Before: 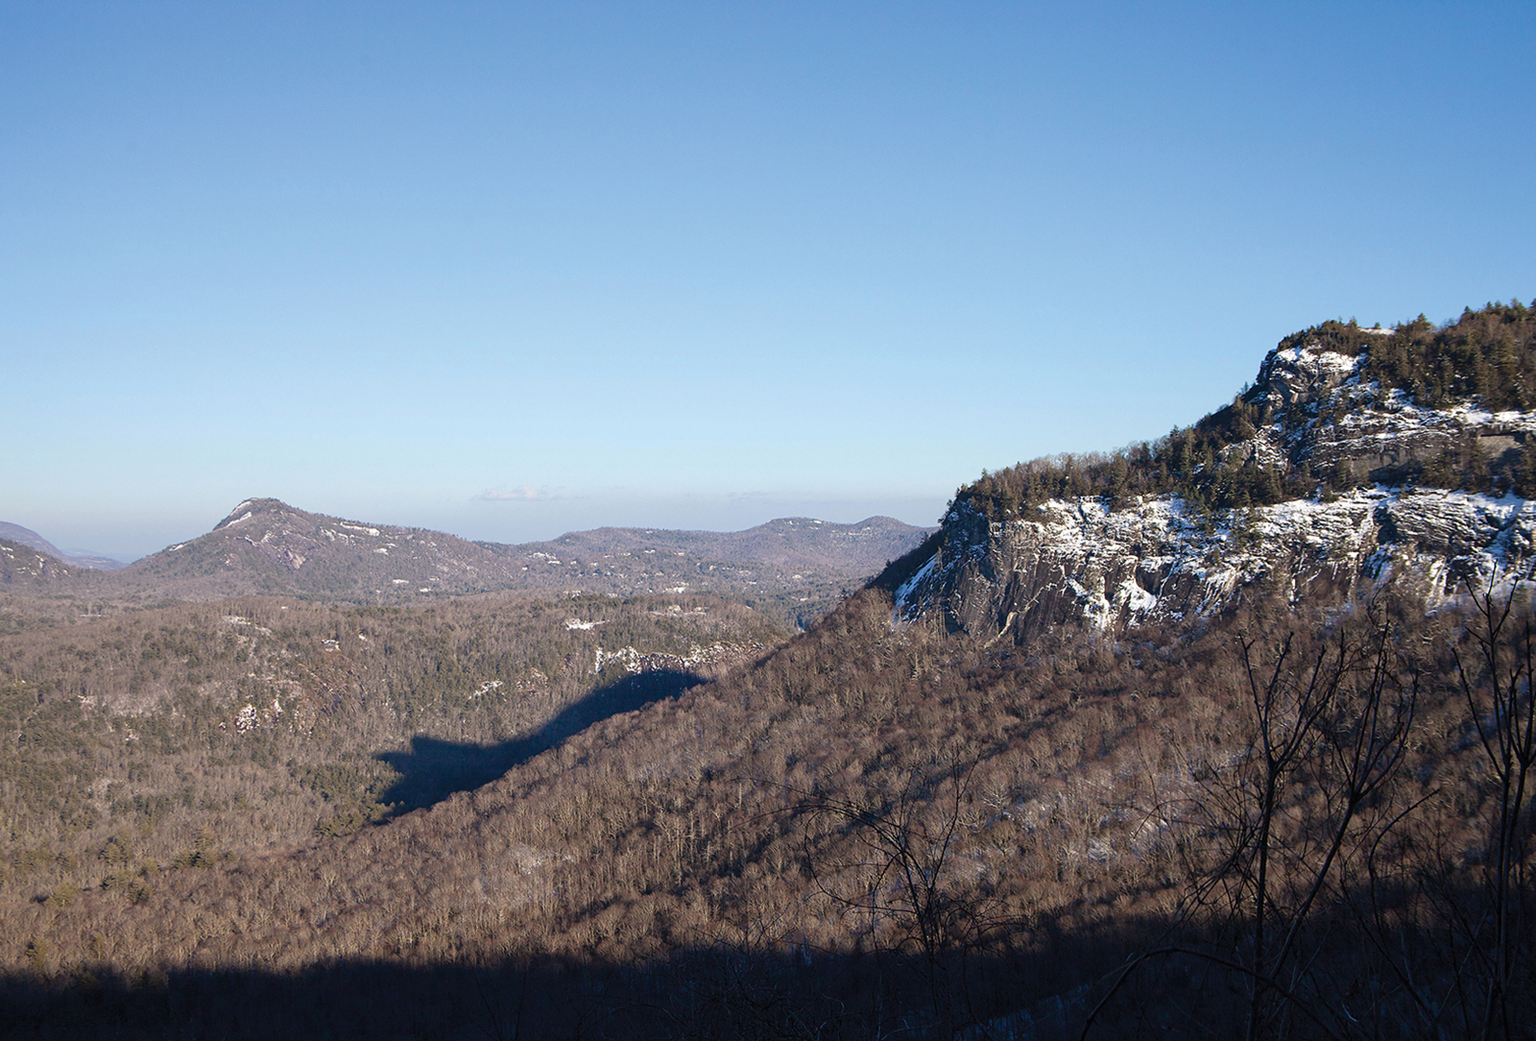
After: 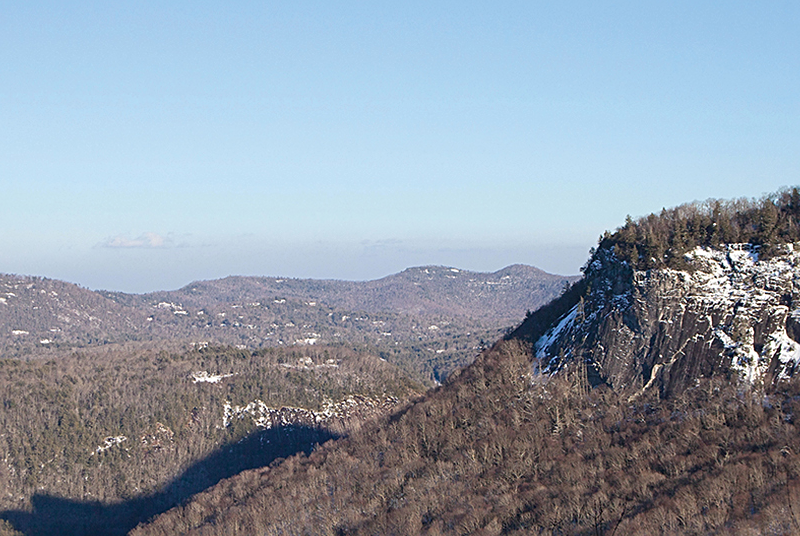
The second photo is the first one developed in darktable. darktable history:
local contrast: mode bilateral grid, contrast 99, coarseness 100, detail 89%, midtone range 0.2
sharpen: radius 2.217, amount 0.38, threshold 0.145
crop: left 24.851%, top 25.197%, right 25.131%, bottom 25.353%
